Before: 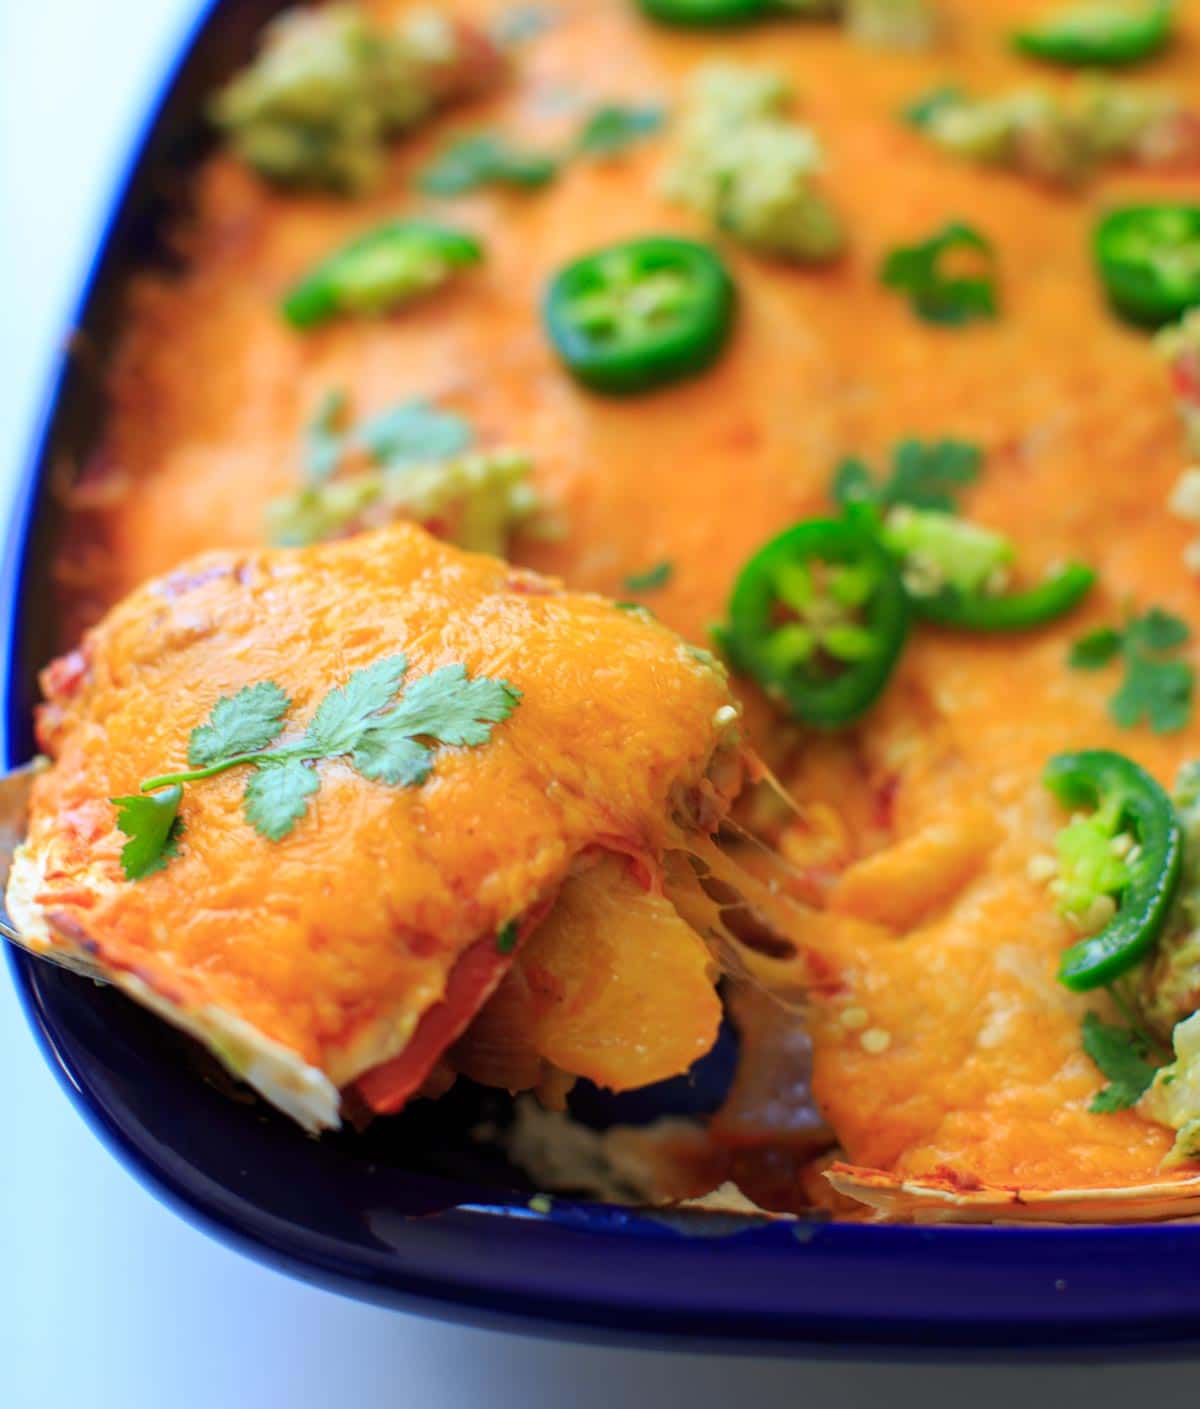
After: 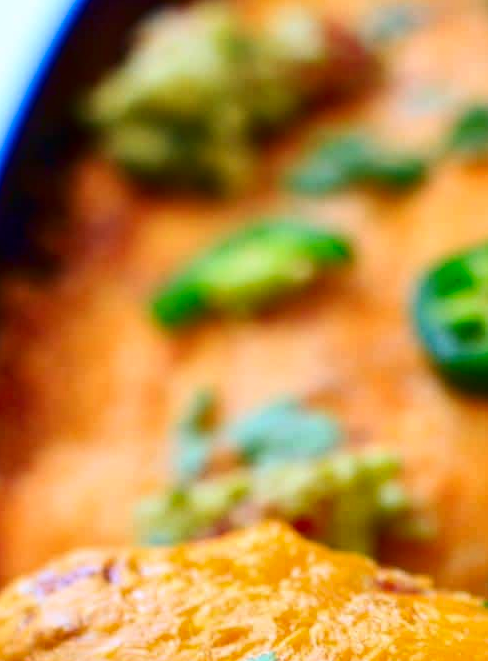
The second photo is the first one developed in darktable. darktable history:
contrast brightness saturation: contrast 0.202, brightness -0.108, saturation 0.097
crop and rotate: left 10.971%, top 0.094%, right 48.352%, bottom 52.923%
shadows and highlights: low approximation 0.01, soften with gaussian
